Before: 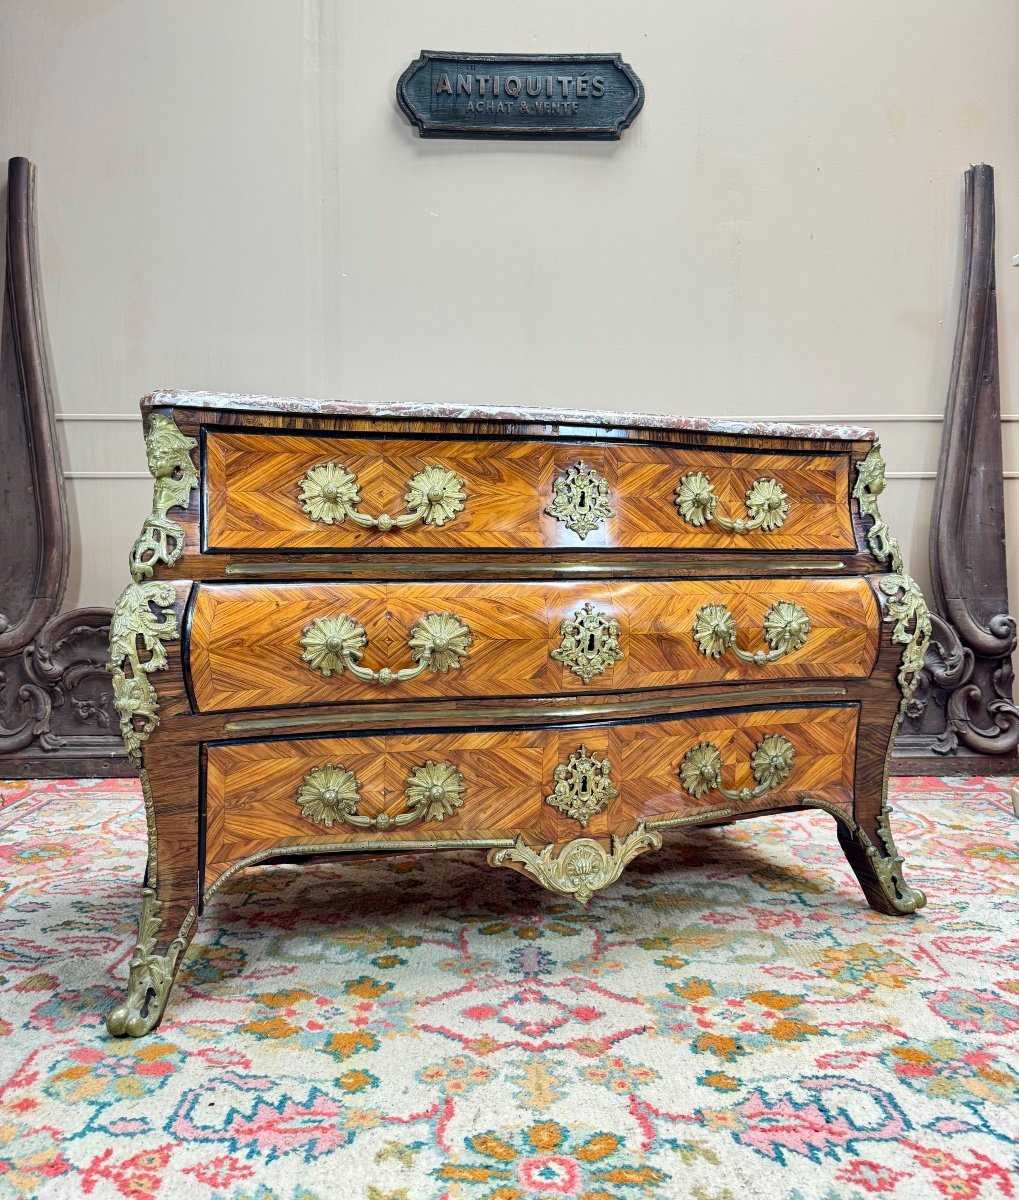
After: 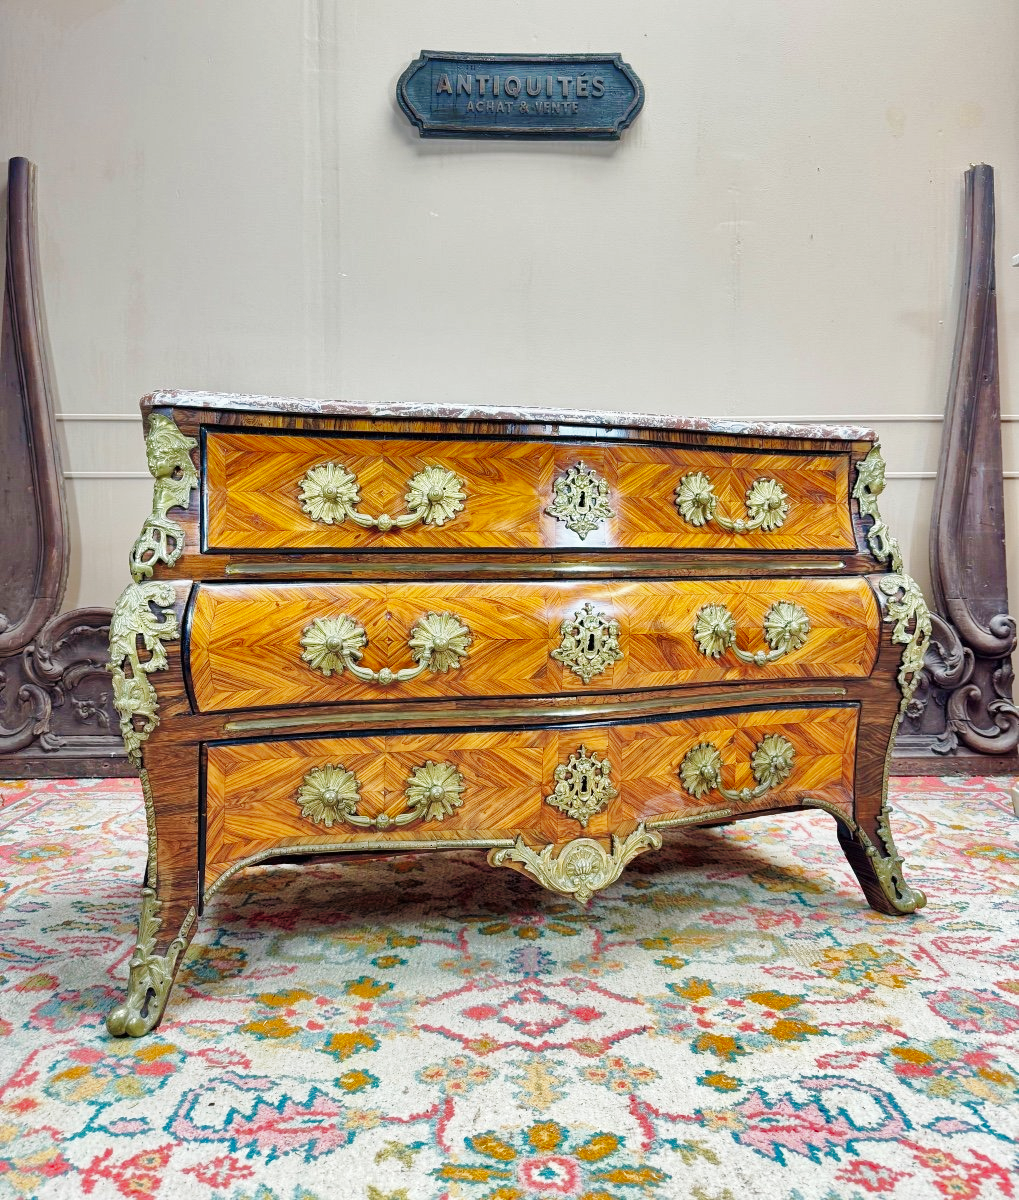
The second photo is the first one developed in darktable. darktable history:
base curve: curves: ch0 [(0, 0) (0.032, 0.025) (0.121, 0.166) (0.206, 0.329) (0.605, 0.79) (1, 1)], preserve colors none
shadows and highlights: shadows 59.79, highlights -59.75
